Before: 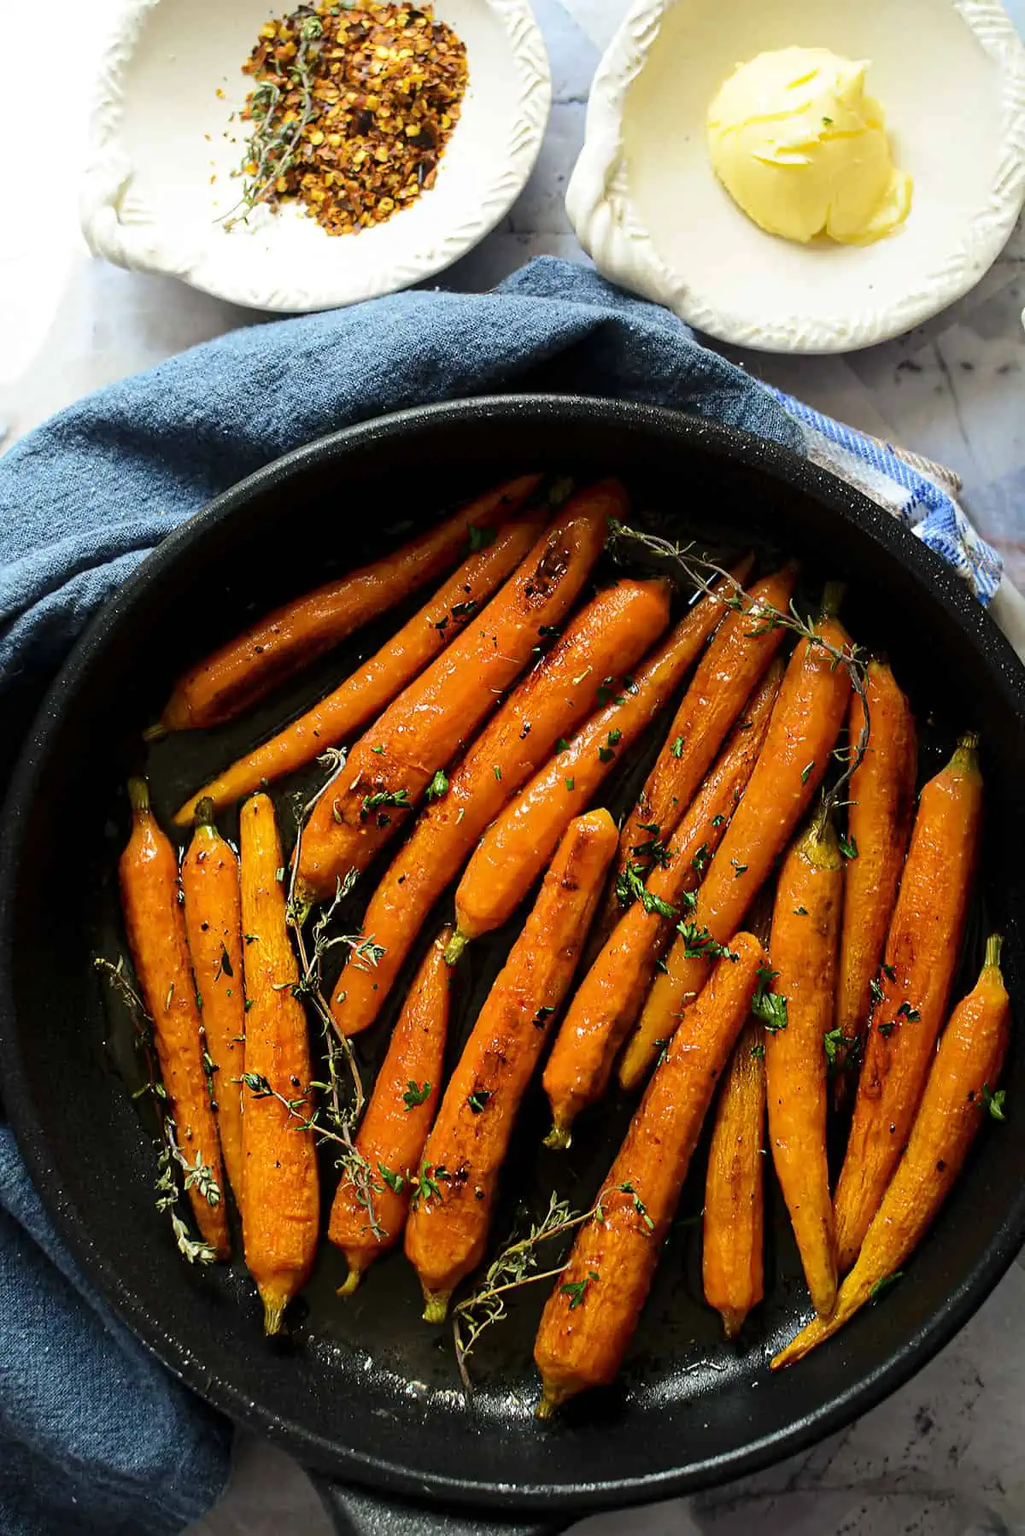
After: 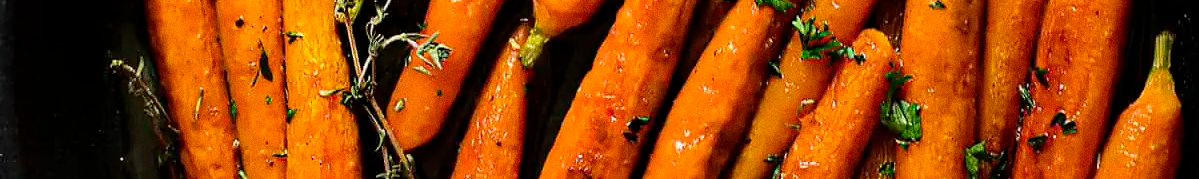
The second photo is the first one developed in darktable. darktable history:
crop and rotate: top 59.084%, bottom 30.916%
grain: coarseness 0.09 ISO
